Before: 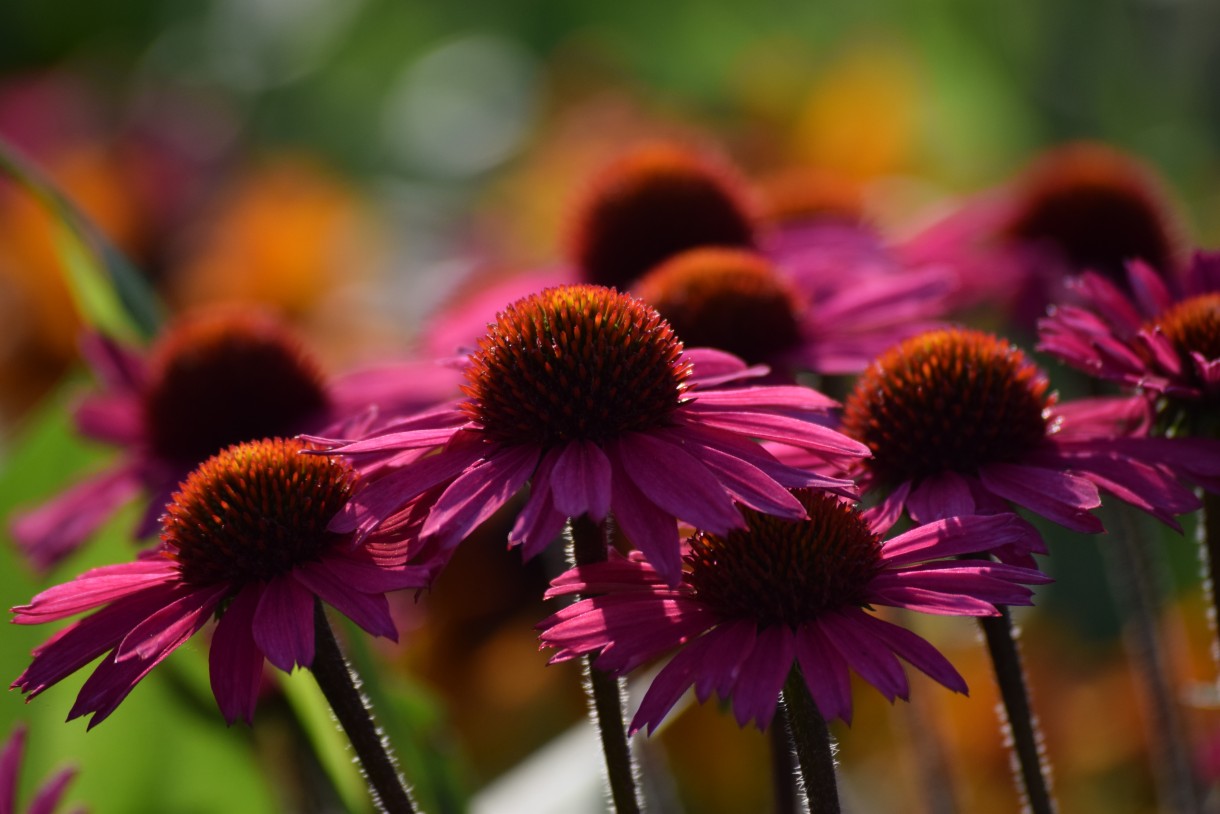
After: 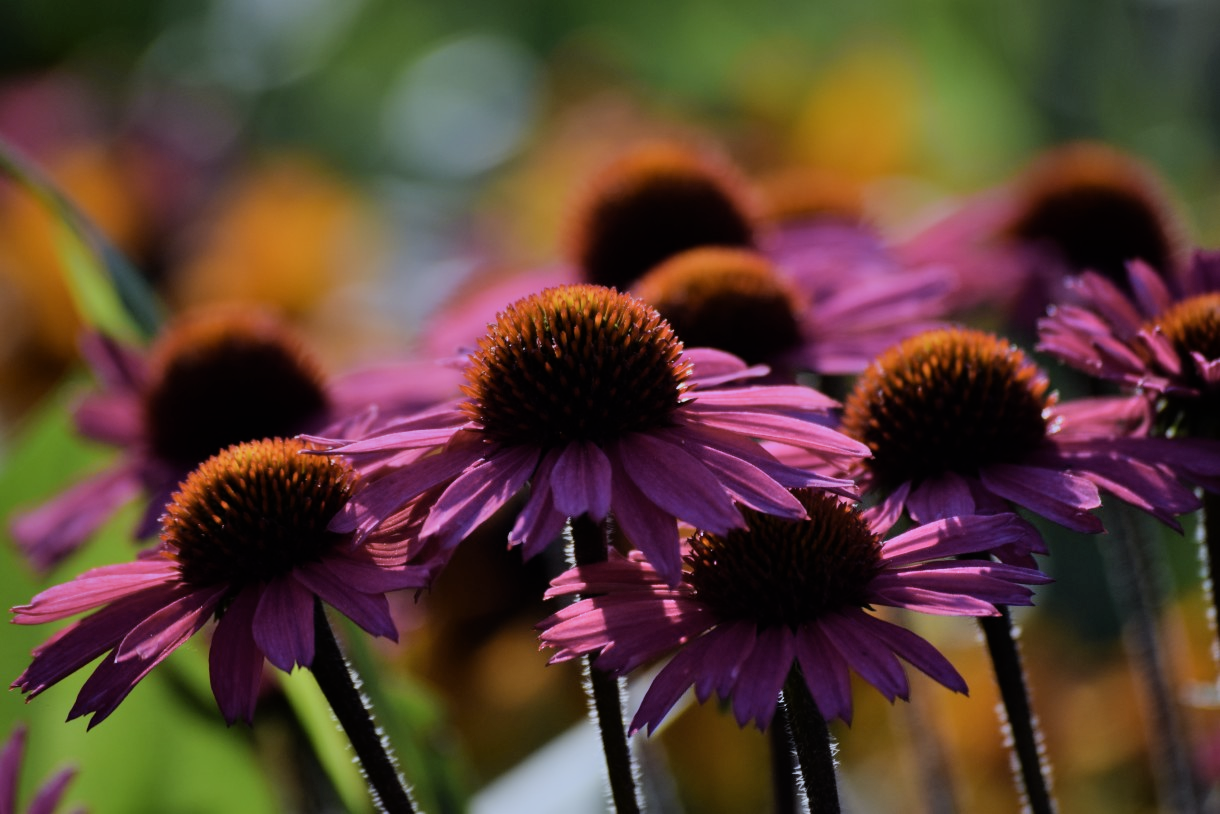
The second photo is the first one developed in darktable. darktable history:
filmic rgb: hardness 4.17
shadows and highlights: shadows 37.27, highlights -28.18, soften with gaussian
color calibration: illuminant as shot in camera, x 0.378, y 0.381, temperature 4093.13 K, saturation algorithm version 1 (2020)
color contrast: green-magenta contrast 0.8, blue-yellow contrast 1.1, unbound 0
